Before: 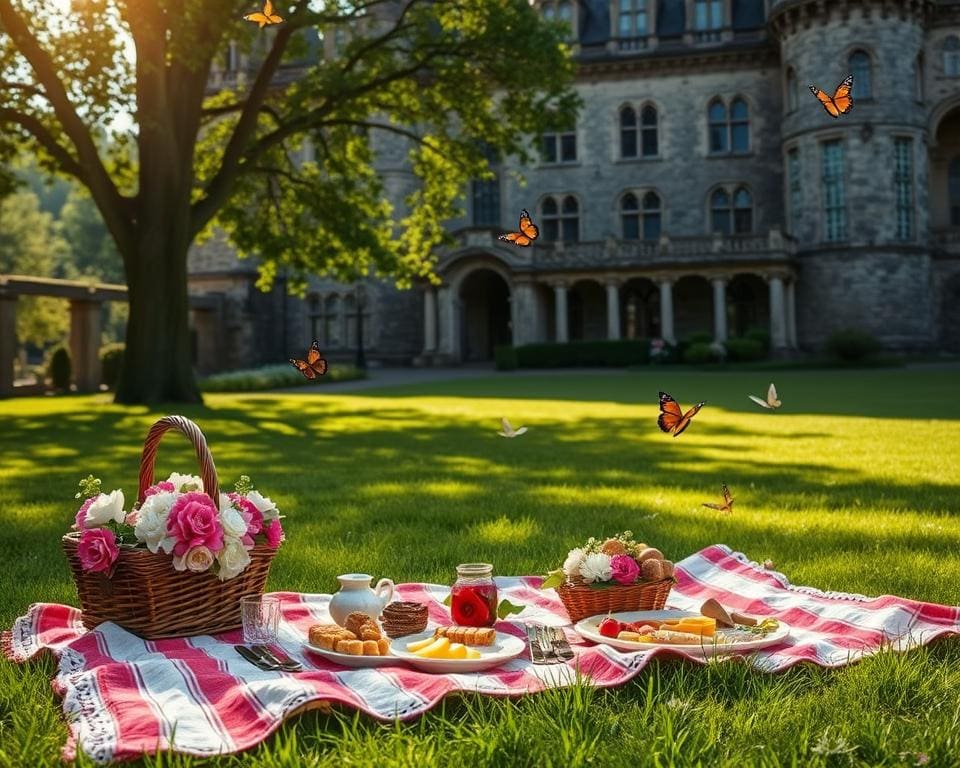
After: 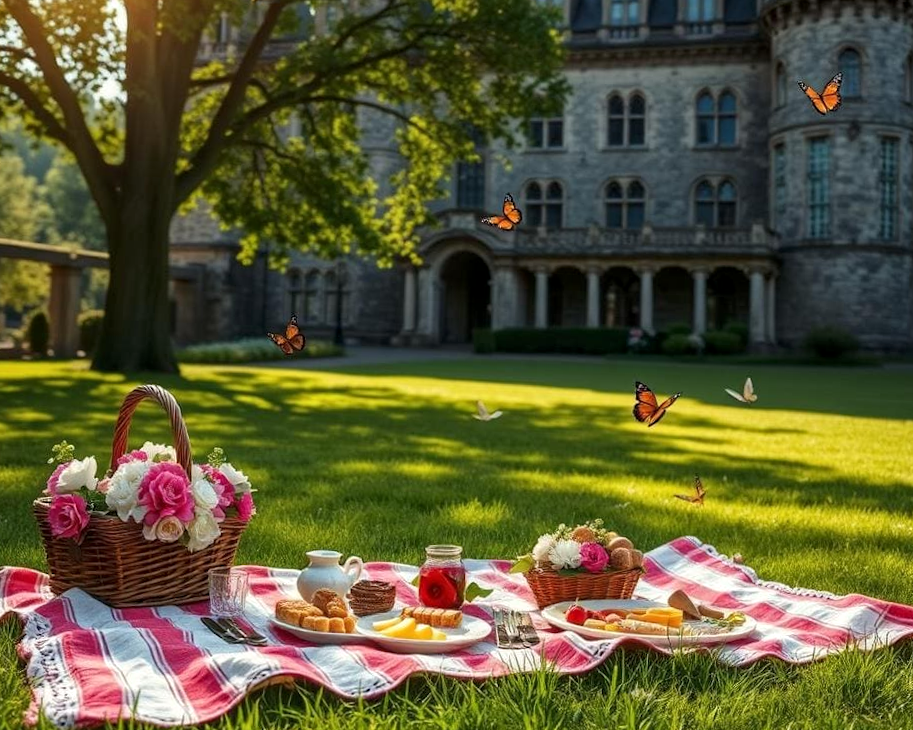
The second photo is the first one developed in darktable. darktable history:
local contrast: highlights 100%, shadows 100%, detail 120%, midtone range 0.2
crop and rotate: angle -2.38°
